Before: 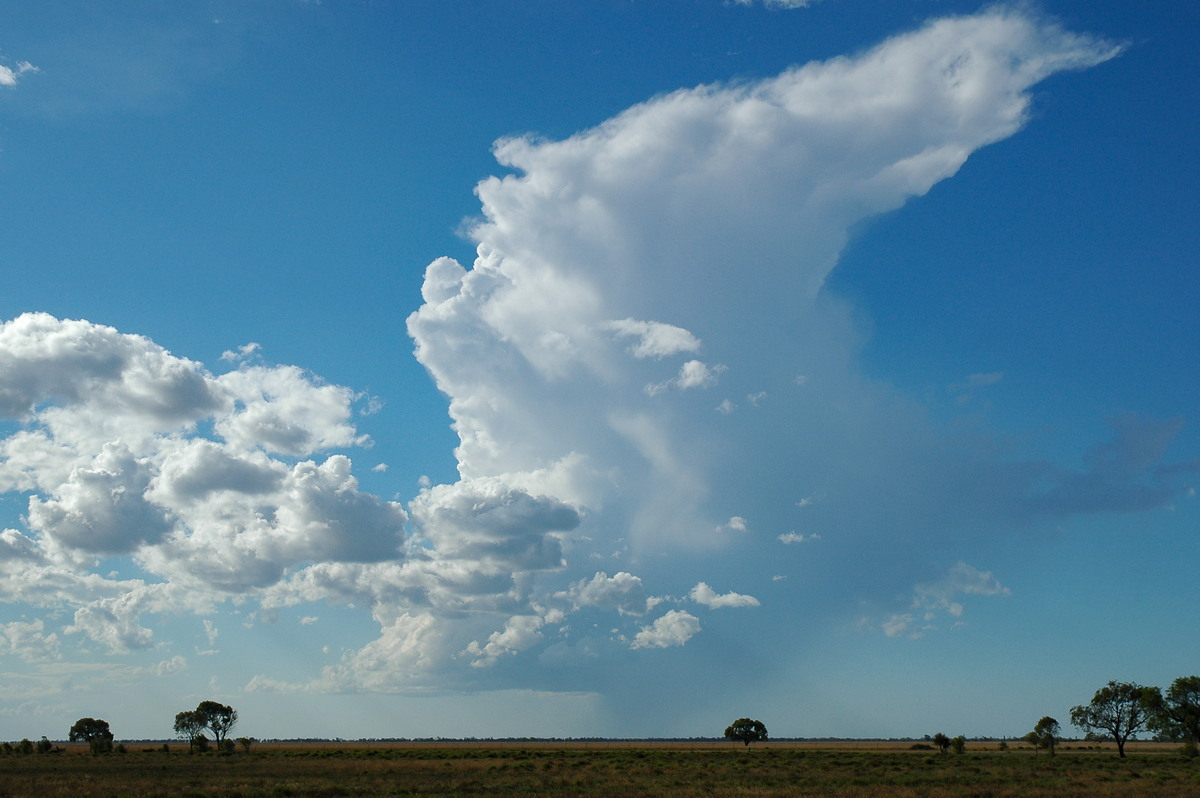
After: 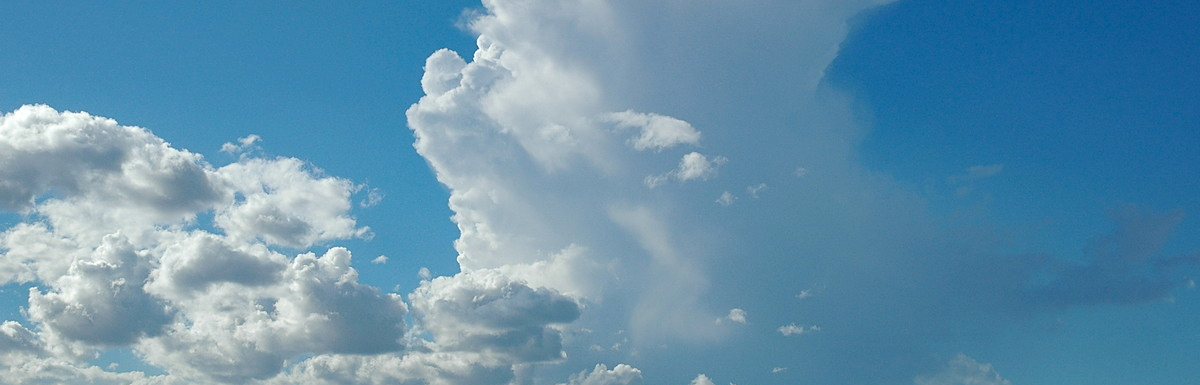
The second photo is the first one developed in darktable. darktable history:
crop and rotate: top 26.235%, bottom 25.466%
sharpen: amount 0.208
color balance rgb: shadows lift › chroma 2.027%, shadows lift › hue 220.17°, perceptual saturation grading › global saturation 0.781%
